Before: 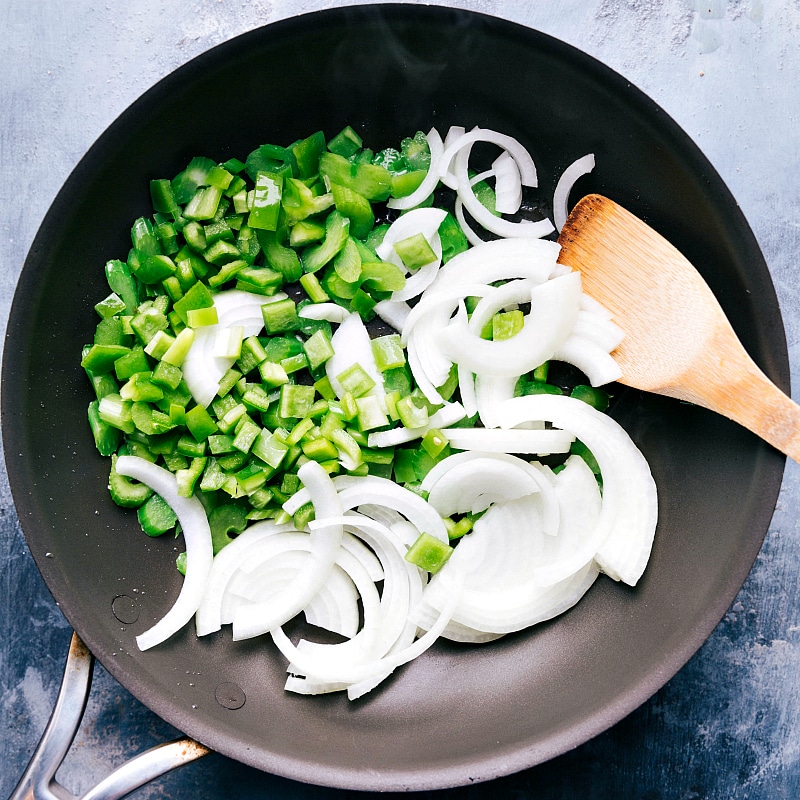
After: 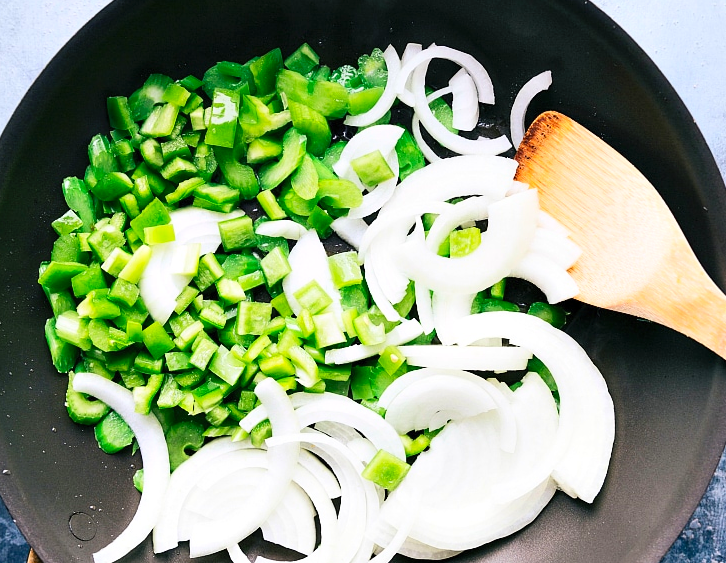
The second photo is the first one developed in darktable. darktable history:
crop: left 5.45%, top 10.38%, right 3.769%, bottom 19.219%
exposure: compensate highlight preservation false
contrast brightness saturation: contrast 0.205, brightness 0.16, saturation 0.22
